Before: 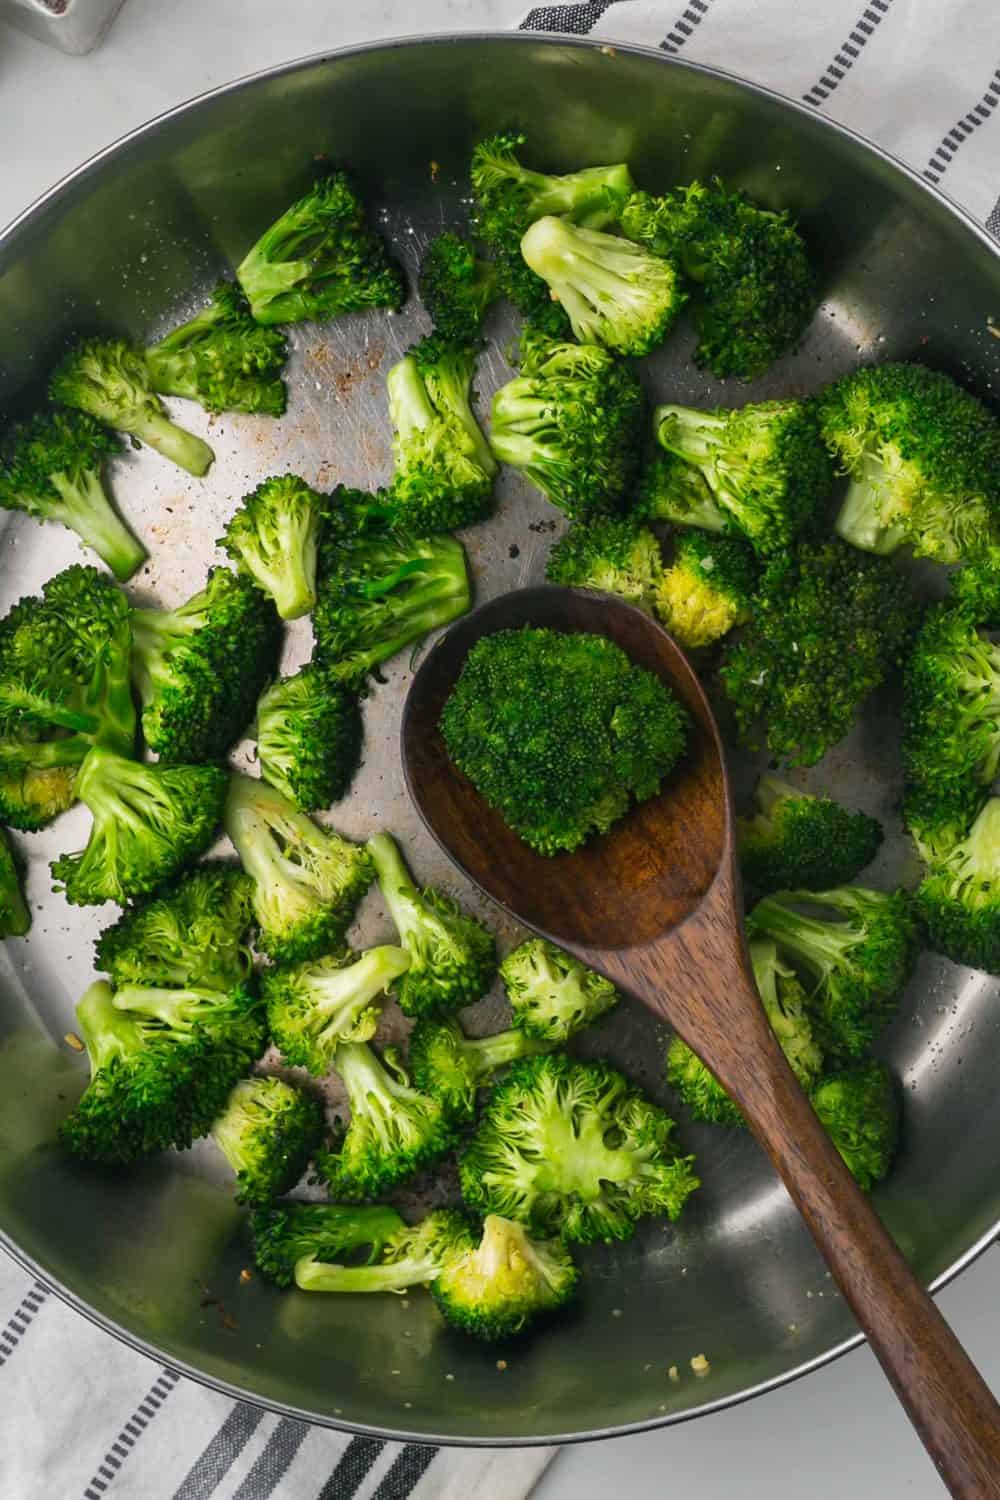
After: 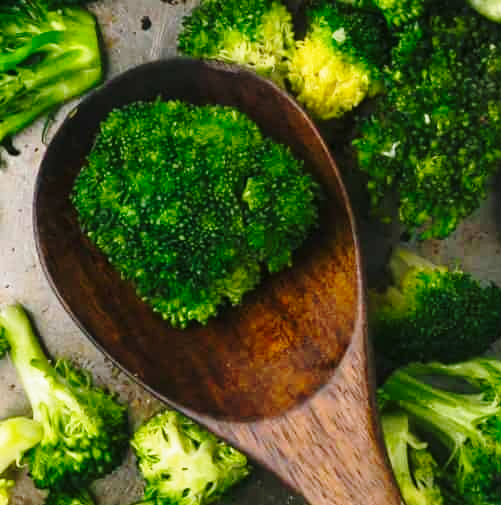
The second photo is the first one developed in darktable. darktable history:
base curve: curves: ch0 [(0, 0) (0.028, 0.03) (0.121, 0.232) (0.46, 0.748) (0.859, 0.968) (1, 1)], preserve colors none
crop: left 36.869%, top 35.215%, right 12.952%, bottom 31.076%
